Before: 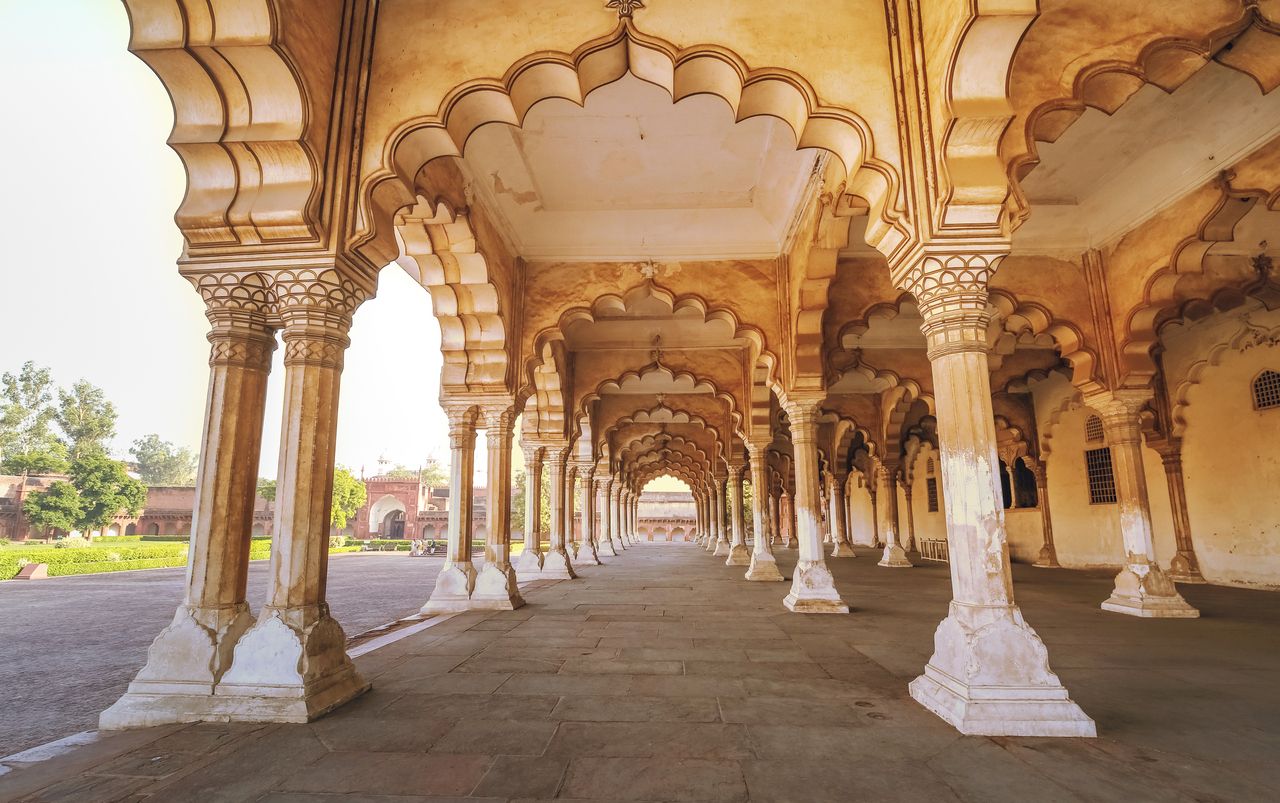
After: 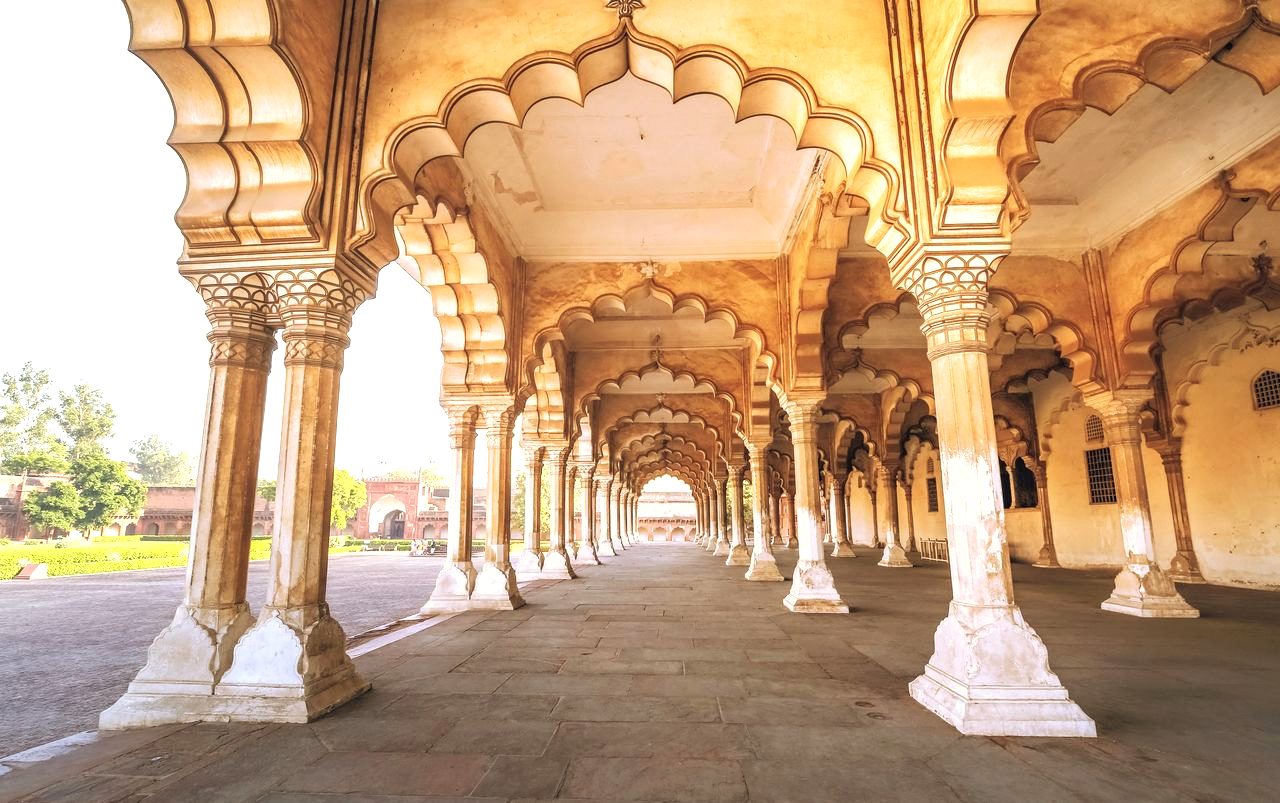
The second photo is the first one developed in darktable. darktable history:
tone equalizer: -8 EV -0.783 EV, -7 EV -0.671 EV, -6 EV -0.599 EV, -5 EV -0.395 EV, -3 EV 0.377 EV, -2 EV 0.6 EV, -1 EV 0.675 EV, +0 EV 0.739 EV
